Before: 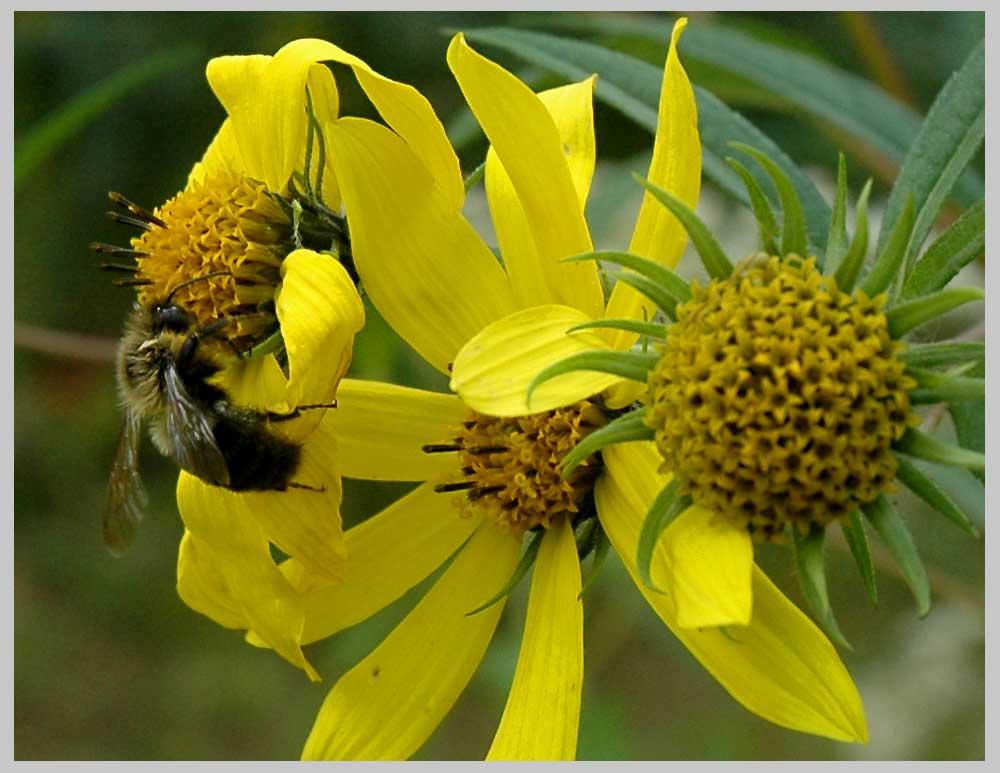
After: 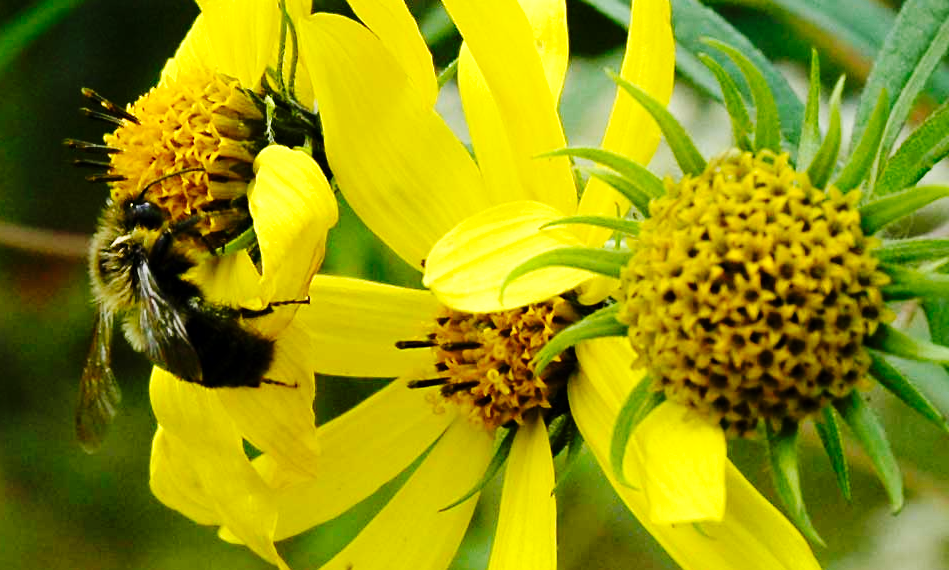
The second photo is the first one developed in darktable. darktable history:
exposure: compensate exposure bias true
crop and rotate: left 2.784%, top 13.466%, right 2.306%, bottom 12.686%
contrast brightness saturation: contrast 0.042, saturation 0.075
tone equalizer: -8 EV -0.444 EV, -7 EV -0.372 EV, -6 EV -0.294 EV, -5 EV -0.208 EV, -3 EV 0.235 EV, -2 EV 0.318 EV, -1 EV 0.383 EV, +0 EV 0.445 EV
base curve: curves: ch0 [(0, 0) (0.036, 0.025) (0.121, 0.166) (0.206, 0.329) (0.605, 0.79) (1, 1)], preserve colors none
